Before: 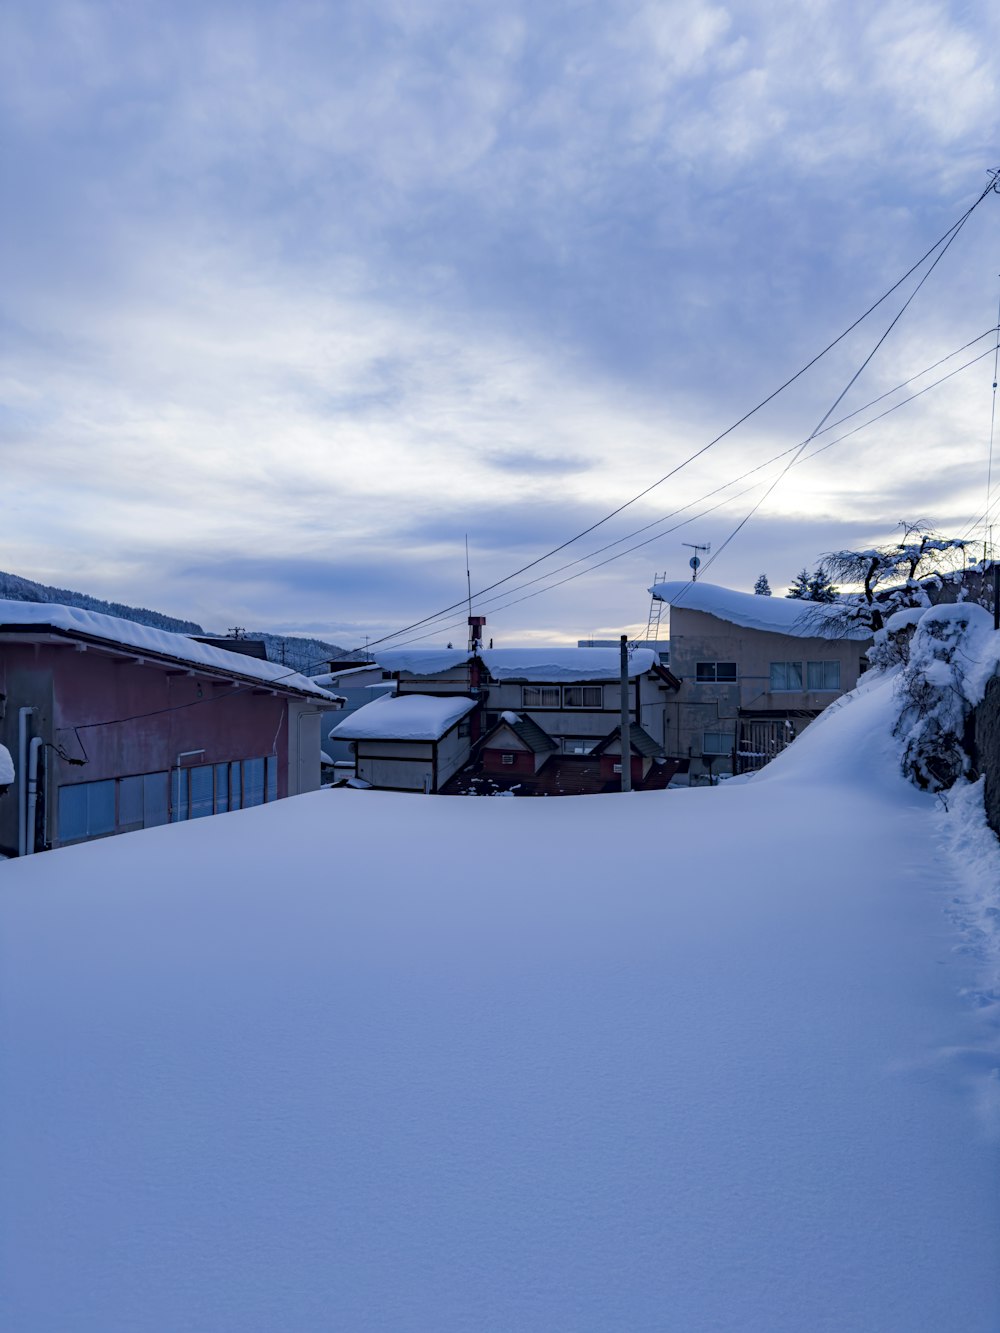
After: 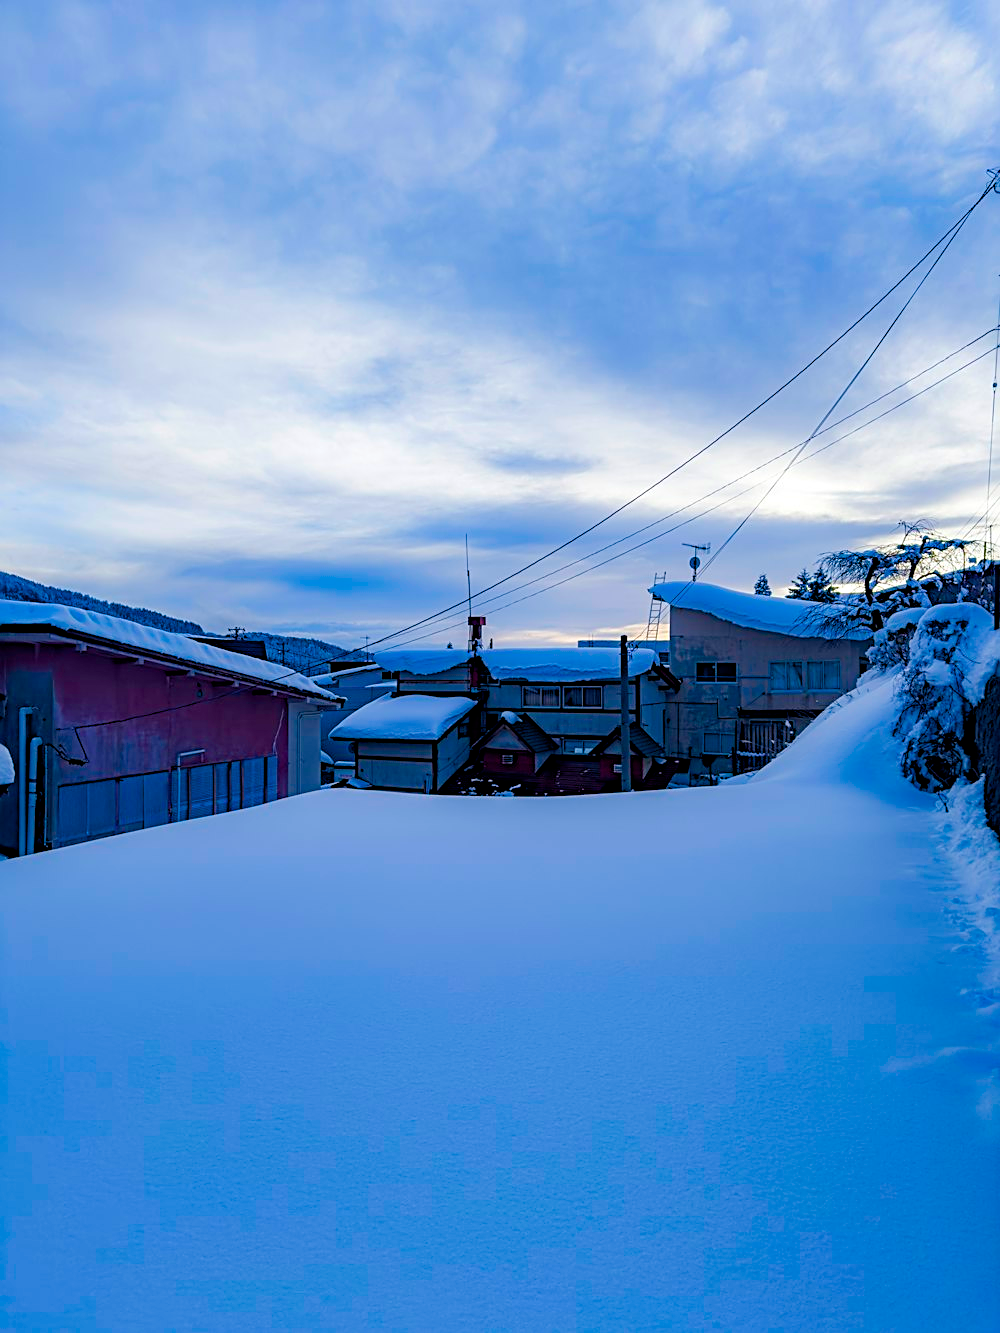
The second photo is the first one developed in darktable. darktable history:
color balance rgb: perceptual saturation grading › global saturation 20%, perceptual saturation grading › highlights -25%, perceptual saturation grading › shadows 50.52%, global vibrance 40.24%
sharpen: on, module defaults
